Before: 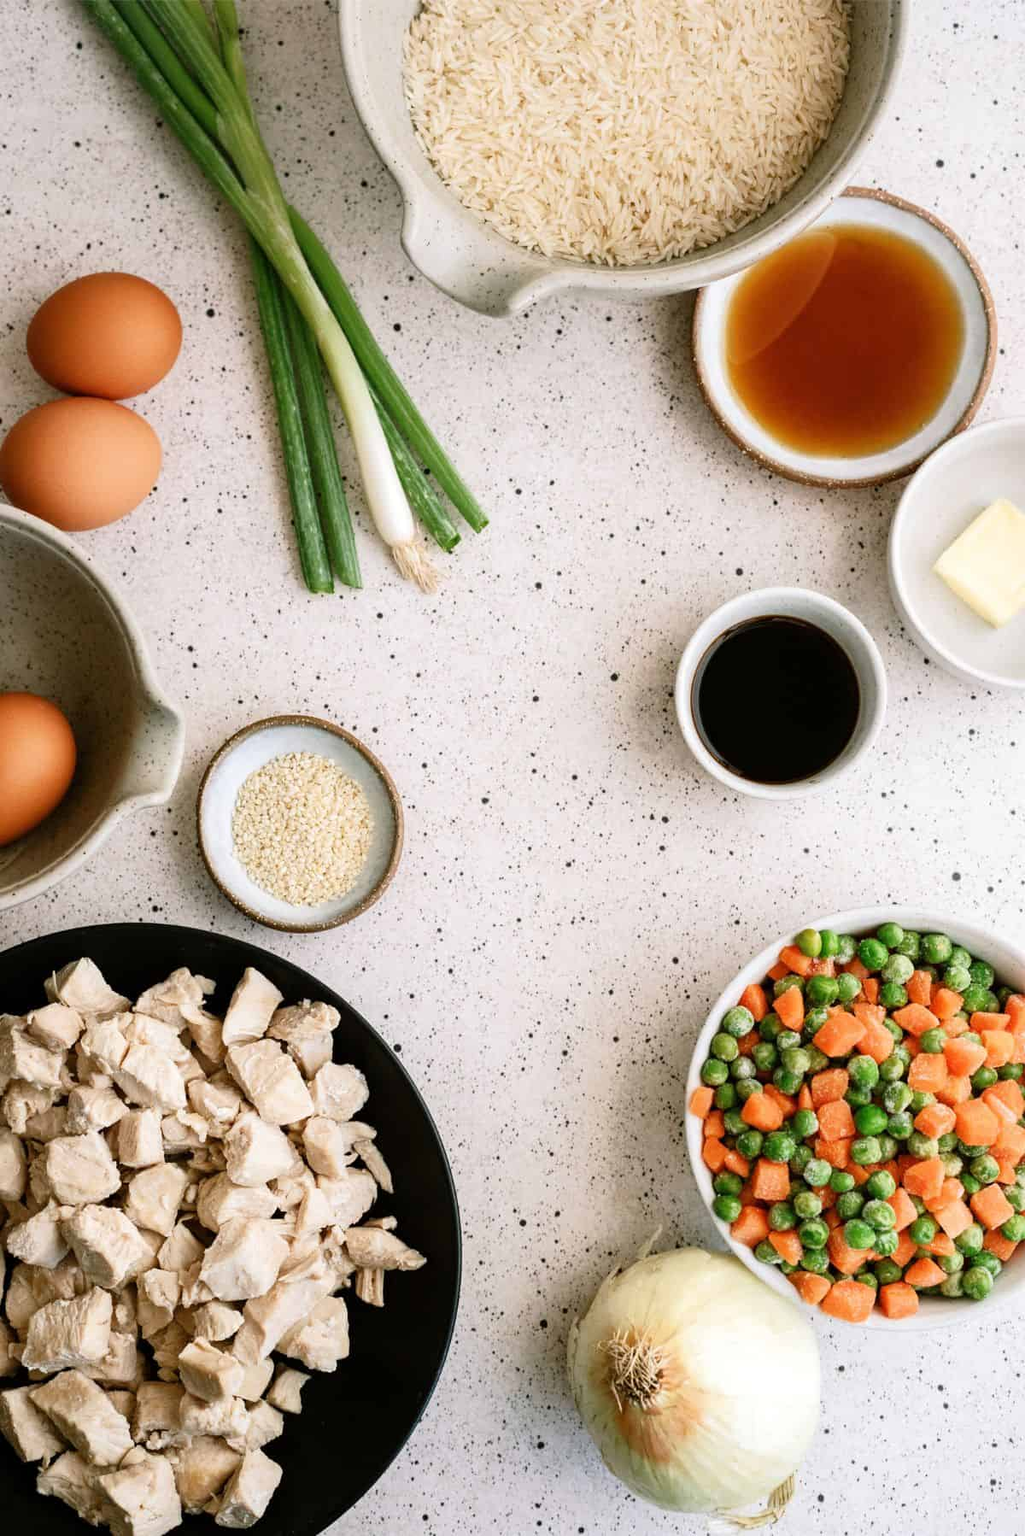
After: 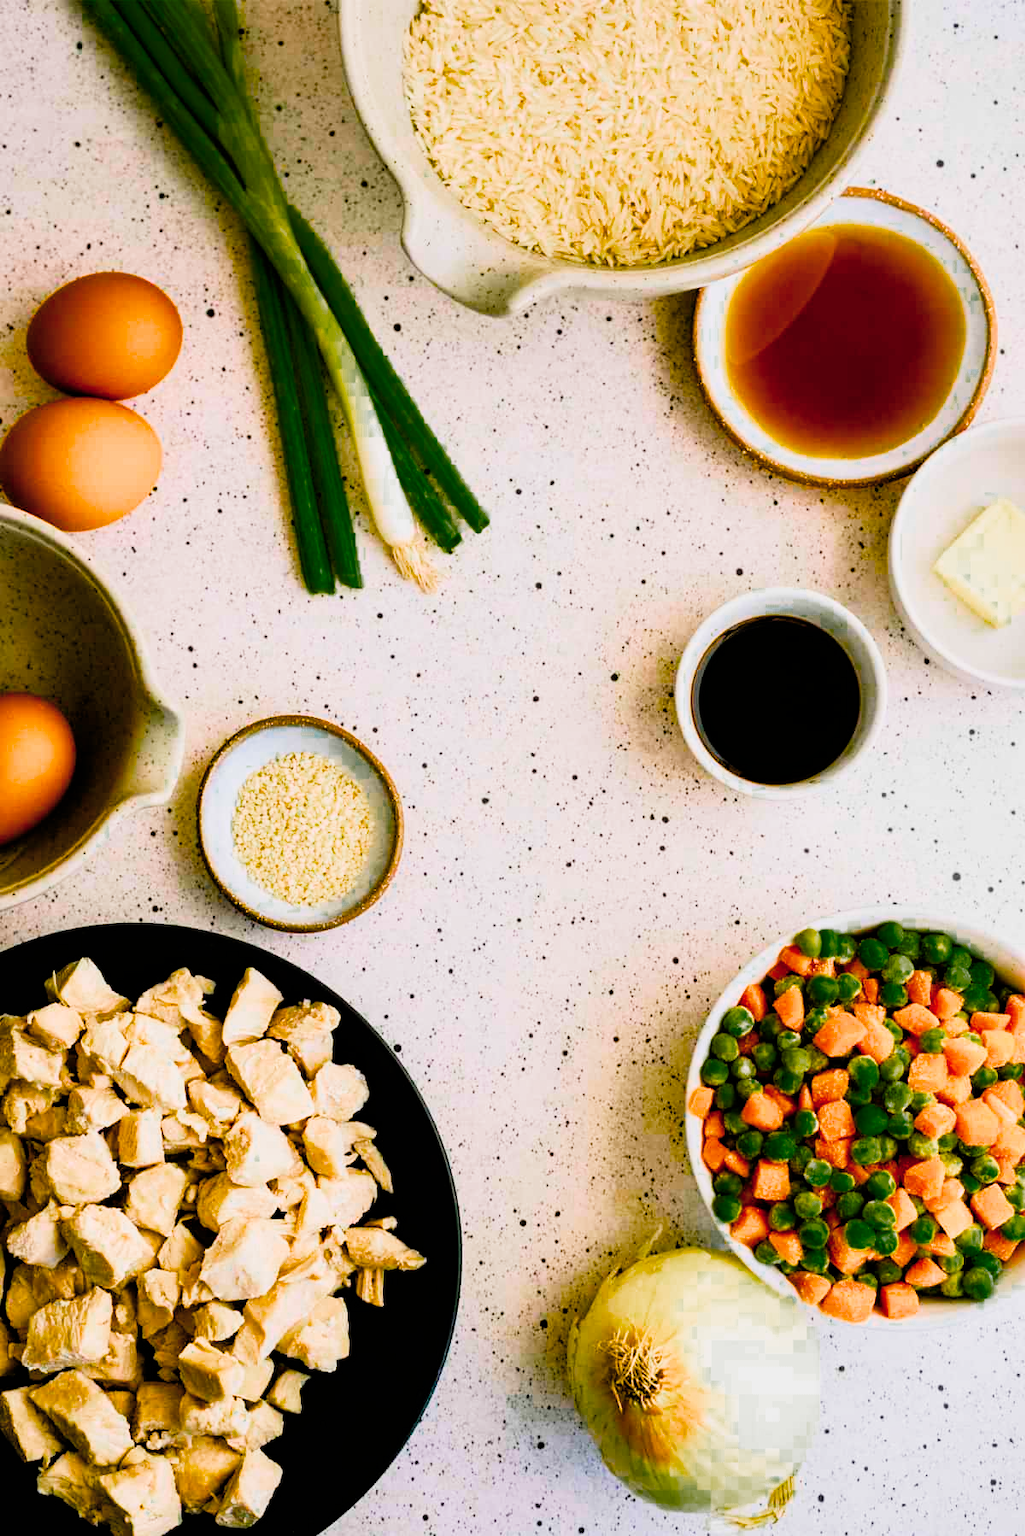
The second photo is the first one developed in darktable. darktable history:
color balance rgb: linear chroma grading › shadows -40%, linear chroma grading › highlights 40%, linear chroma grading › global chroma 45%, linear chroma grading › mid-tones -30%, perceptual saturation grading › global saturation 55%, perceptual saturation grading › highlights -50%, perceptual saturation grading › mid-tones 40%, perceptual saturation grading › shadows 30%, perceptual brilliance grading › global brilliance 20%, perceptual brilliance grading › shadows -40%, global vibrance 35%
color correction: saturation 0.85
color zones: curves: ch0 [(0.25, 0.5) (0.347, 0.092) (0.75, 0.5)]; ch1 [(0.25, 0.5) (0.33, 0.51) (0.75, 0.5)]
shadows and highlights: shadows 37.27, highlights -28.18, soften with gaussian
filmic rgb: black relative exposure -7.75 EV, white relative exposure 4.4 EV, threshold 3 EV, hardness 3.76, latitude 38.11%, contrast 0.966, highlights saturation mix 10%, shadows ↔ highlights balance 4.59%, color science v4 (2020), enable highlight reconstruction true
